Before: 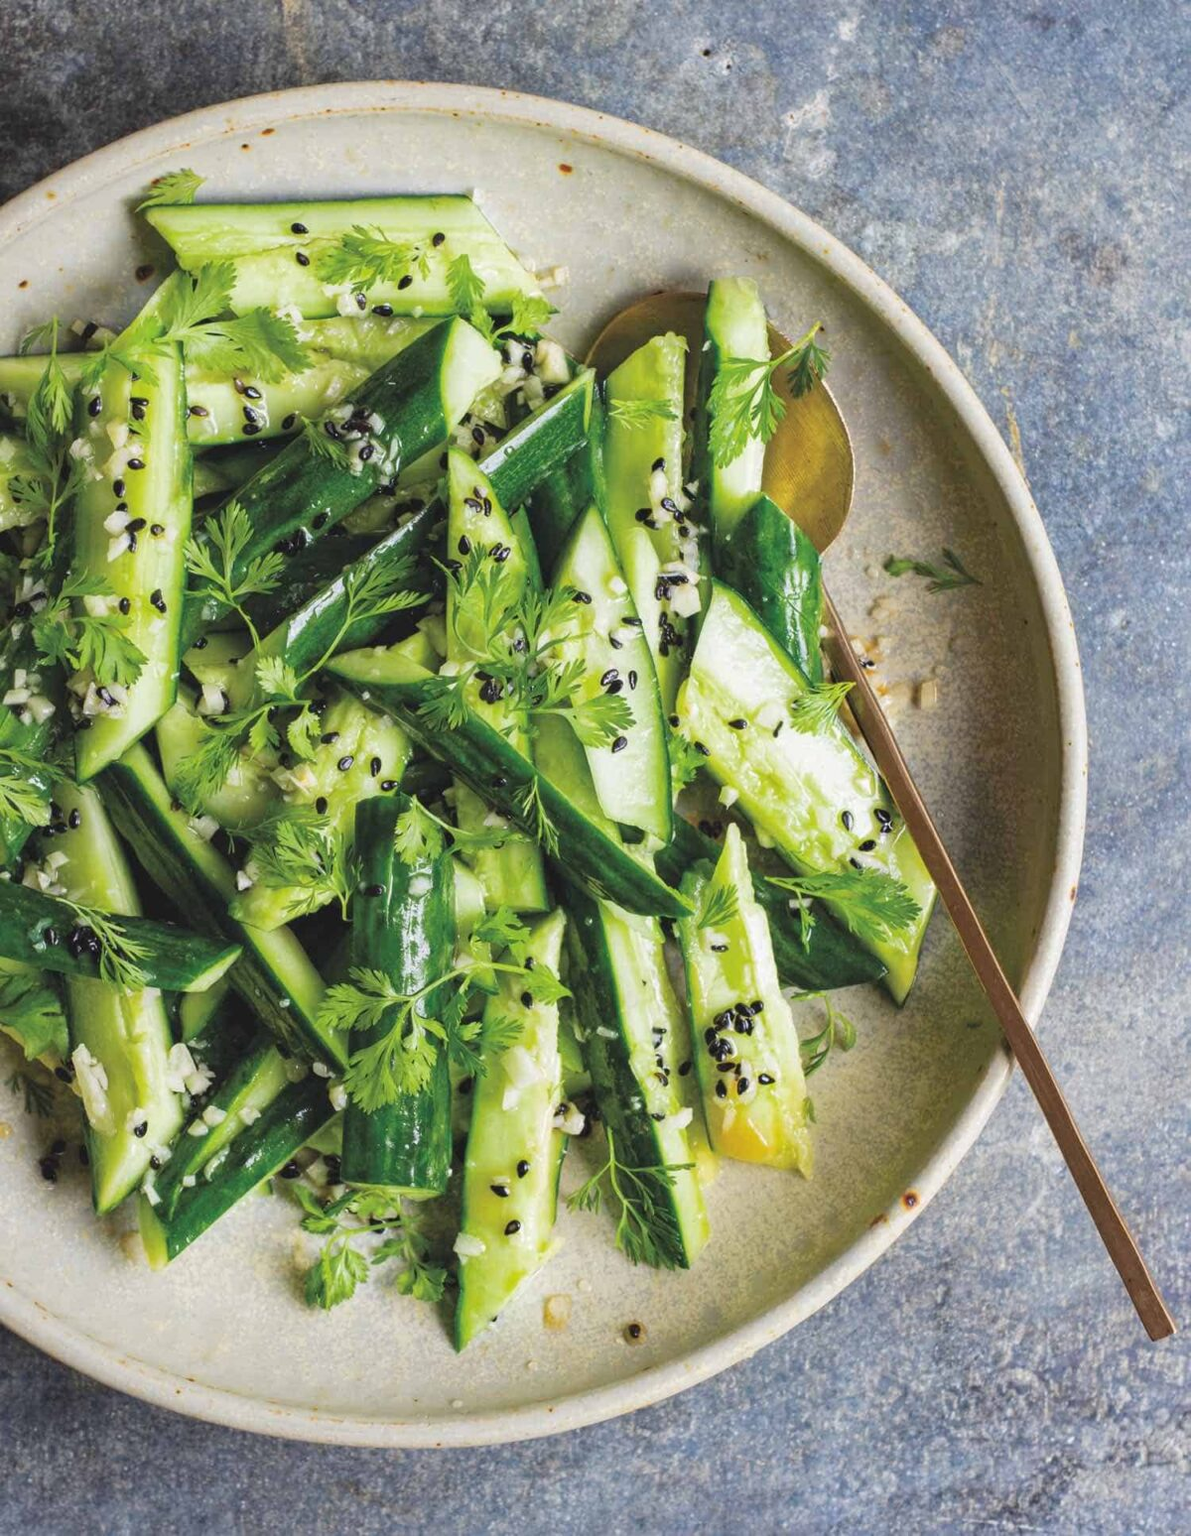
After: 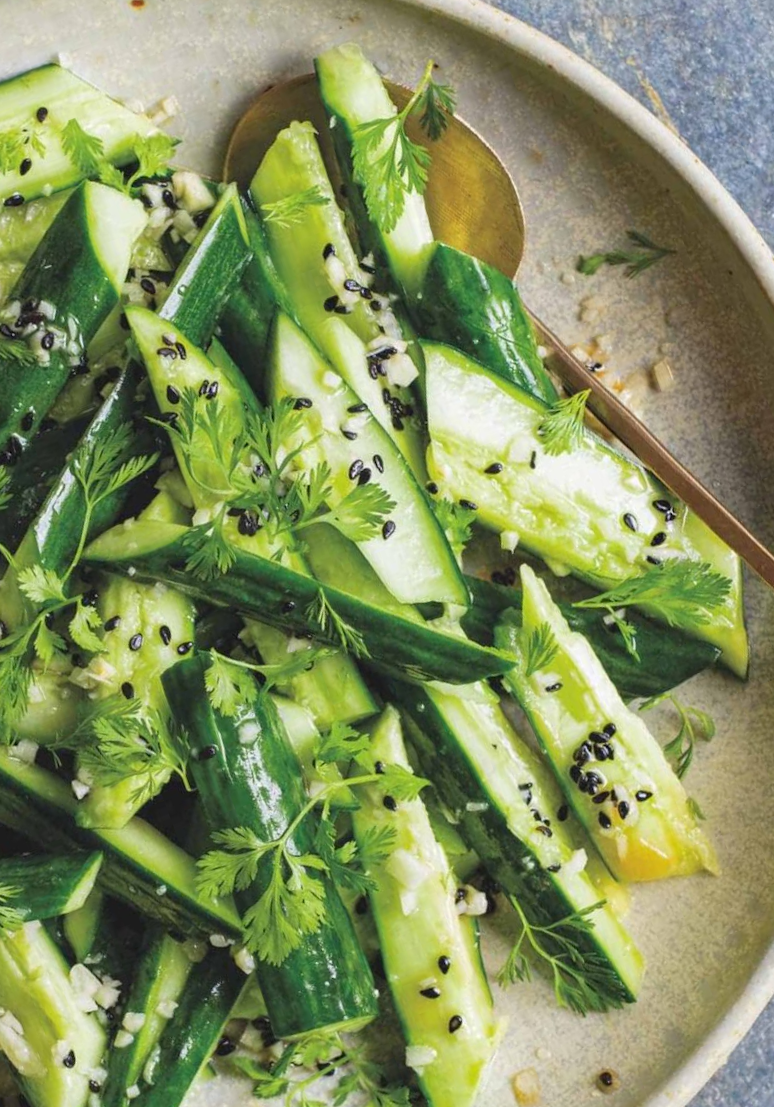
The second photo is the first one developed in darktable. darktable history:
crop and rotate: angle 20.14°, left 6.899%, right 3.821%, bottom 1.063%
